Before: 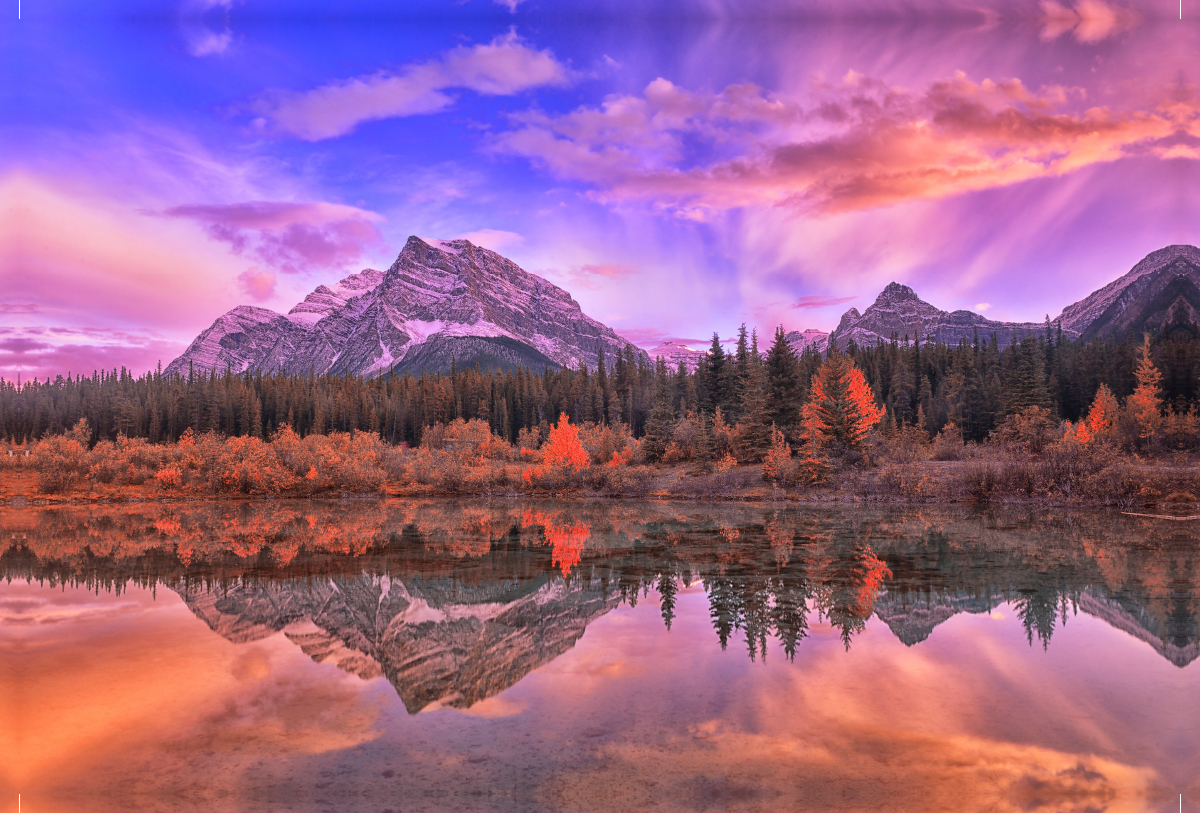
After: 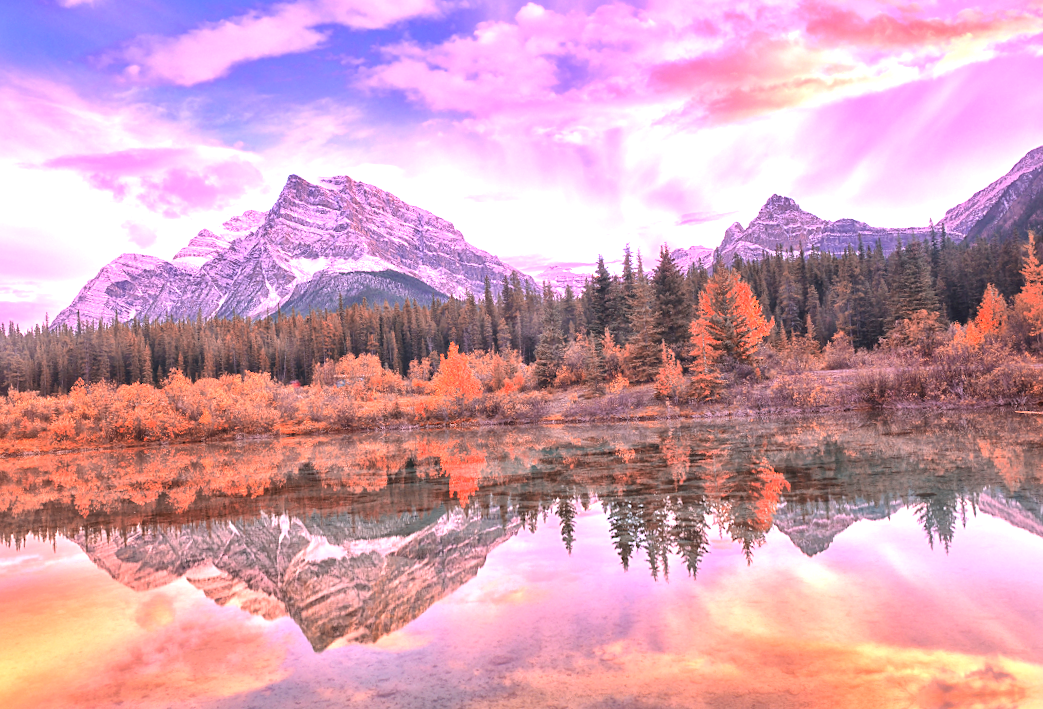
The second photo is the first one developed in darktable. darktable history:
crop and rotate: angle 3.16°, left 6.079%, top 5.693%
exposure: black level correction 0, exposure 1.478 EV, compensate highlight preservation false
